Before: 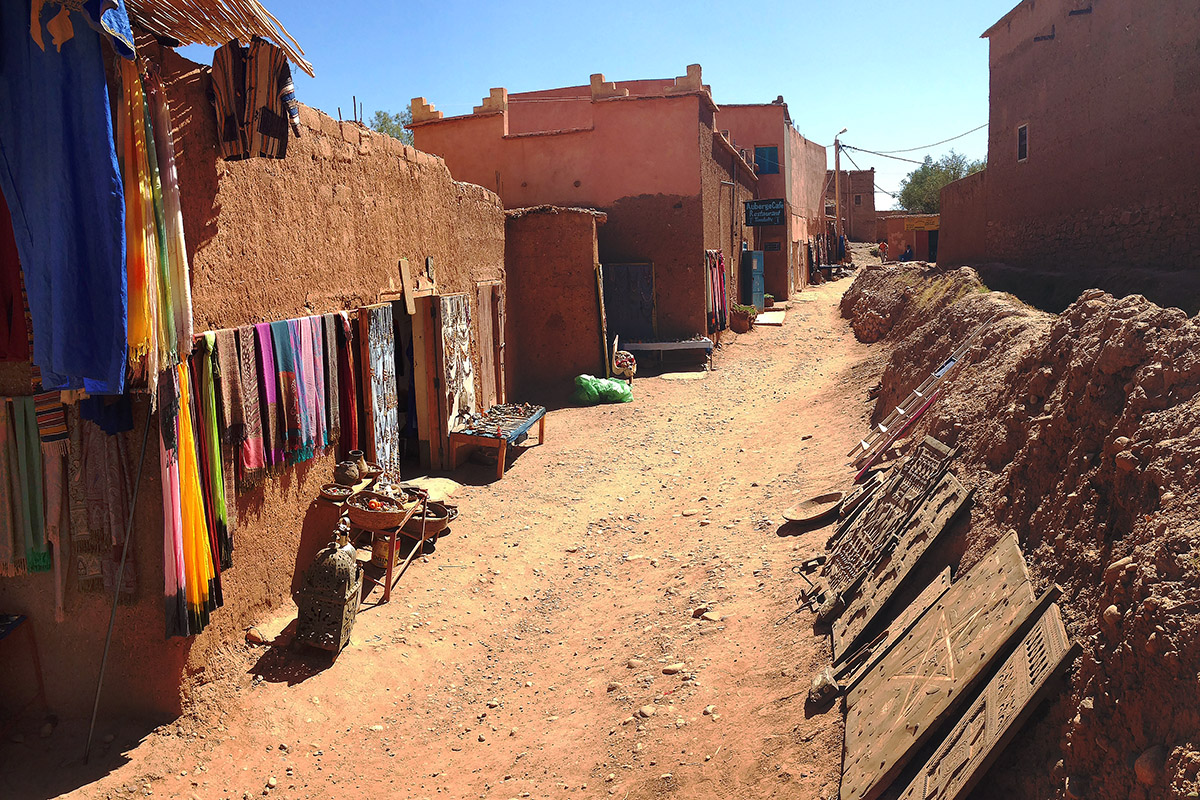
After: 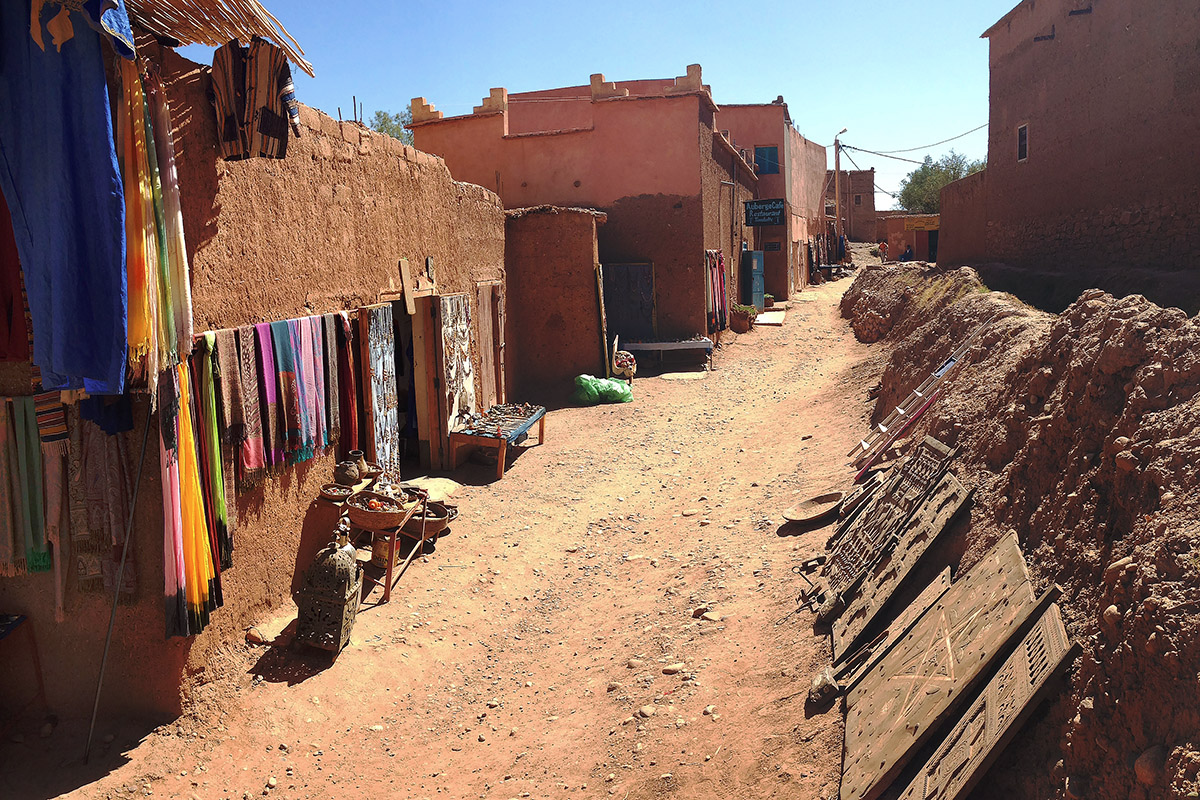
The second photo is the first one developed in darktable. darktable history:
contrast brightness saturation: saturation -0.088
